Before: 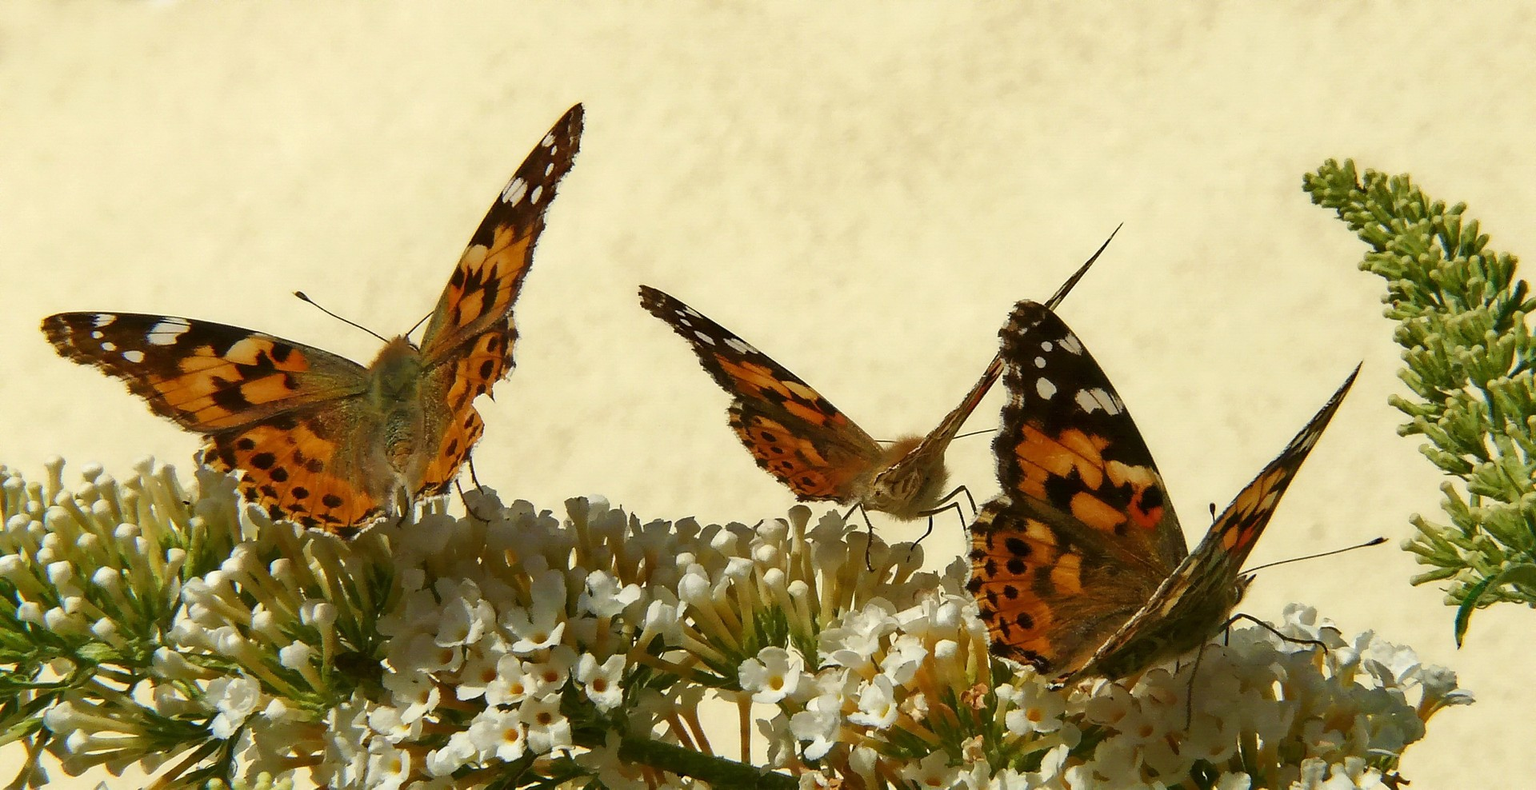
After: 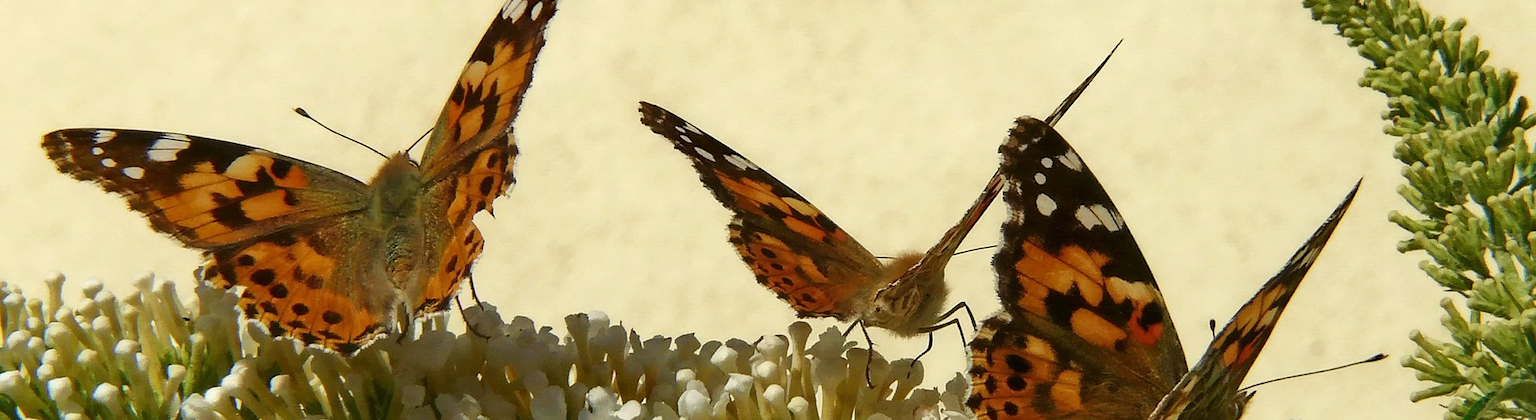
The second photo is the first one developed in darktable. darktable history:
crop and rotate: top 23.283%, bottom 23.511%
